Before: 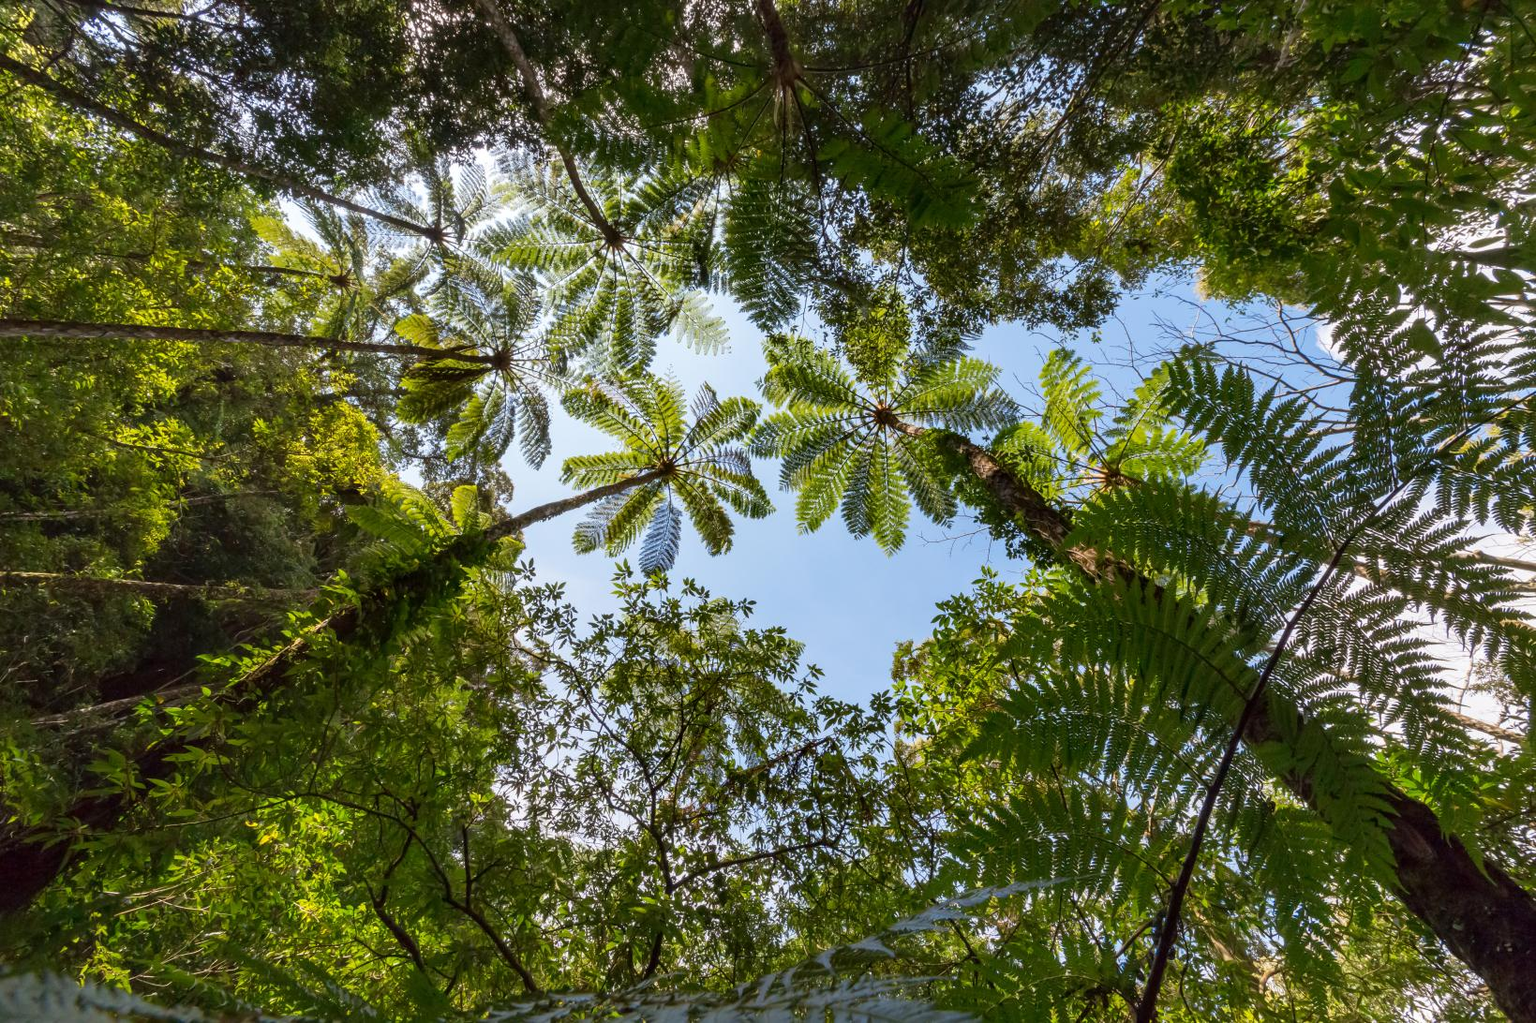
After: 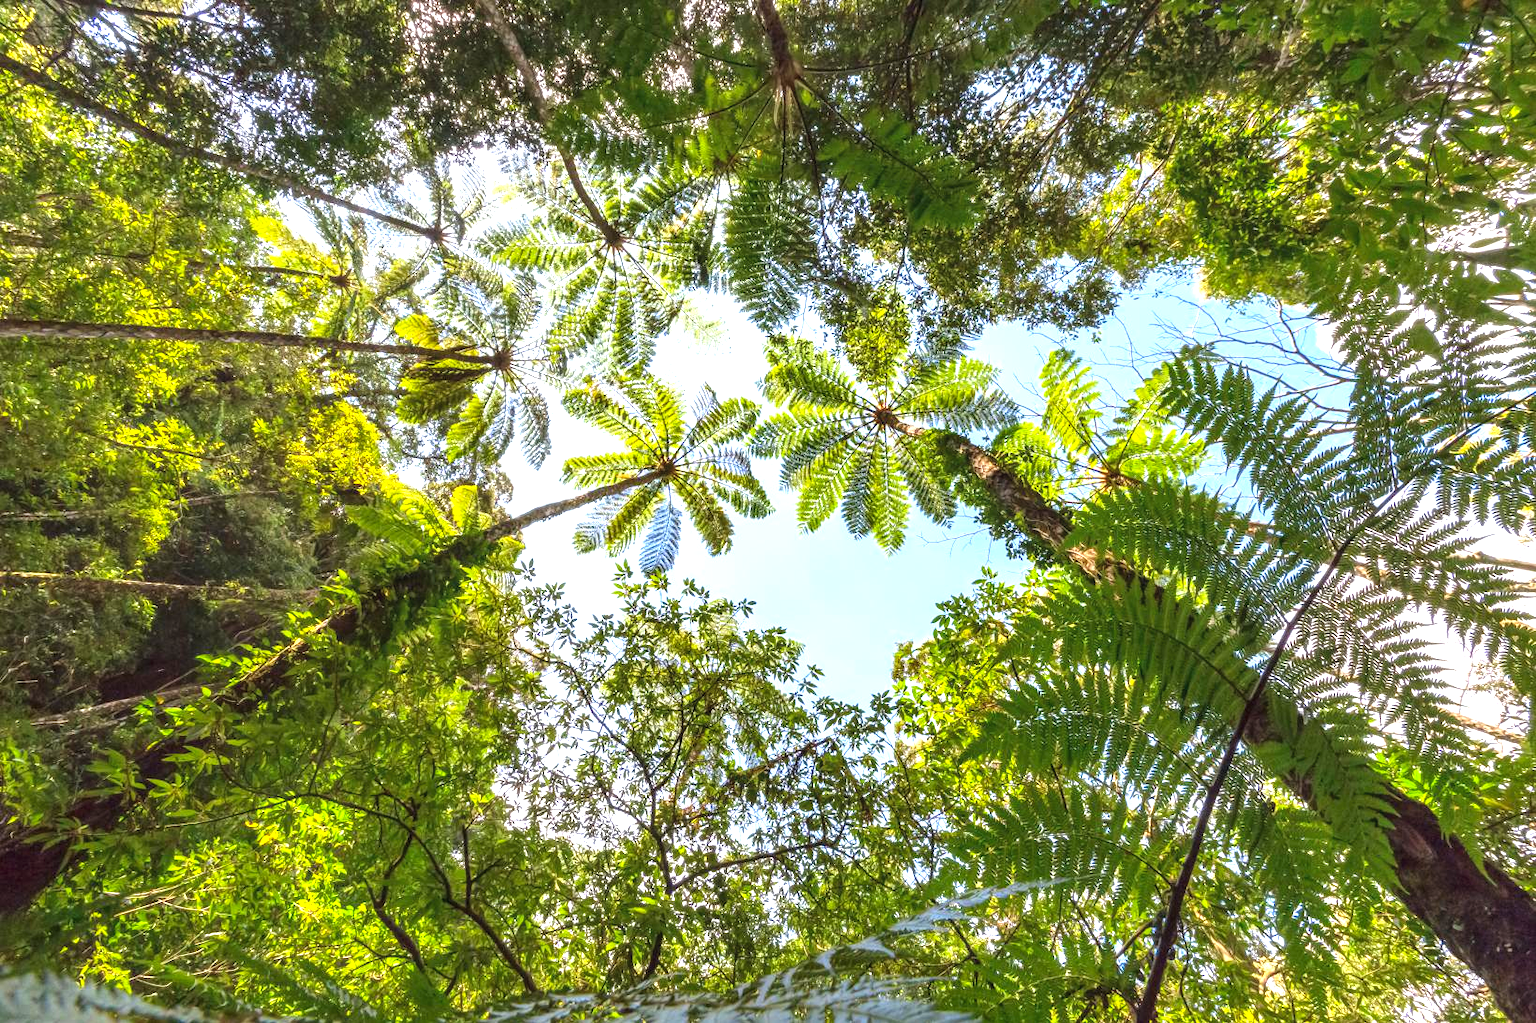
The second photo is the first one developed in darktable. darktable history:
exposure: black level correction -0.002, exposure 1.115 EV, compensate highlight preservation false
contrast brightness saturation: contrast 0.07, brightness 0.08, saturation 0.18
local contrast: on, module defaults
